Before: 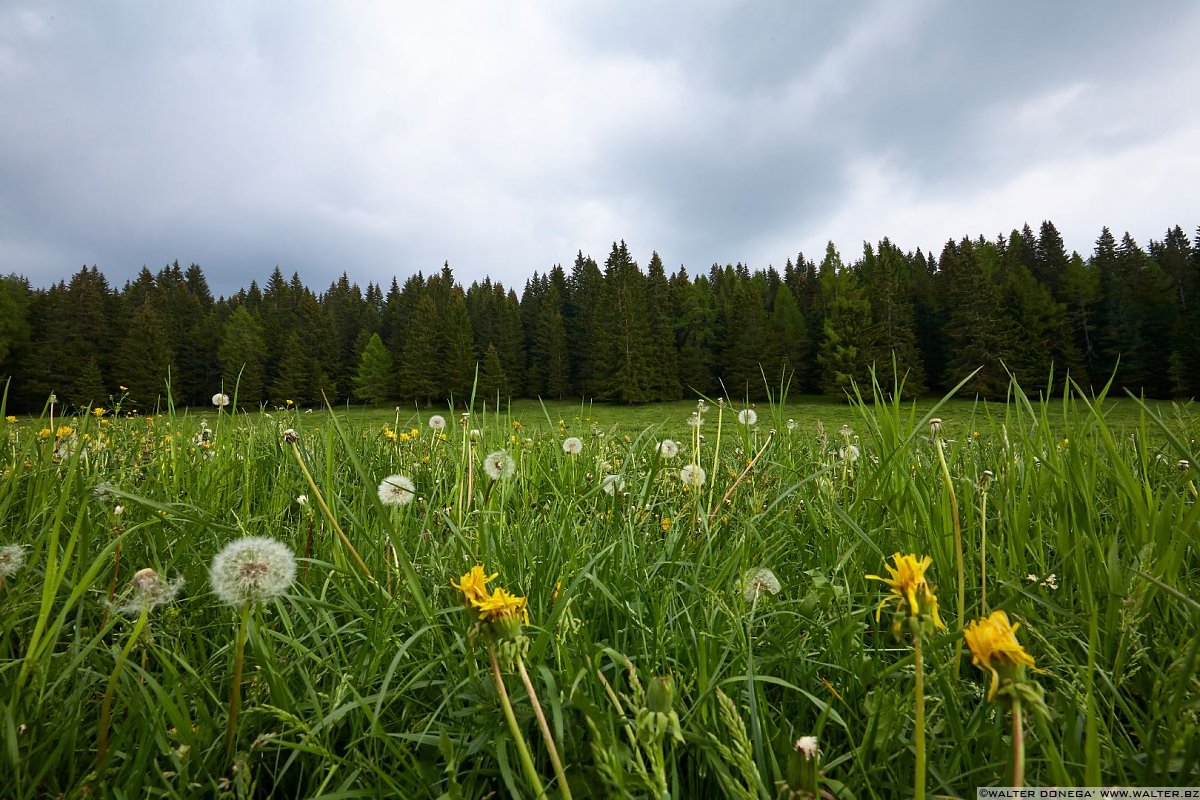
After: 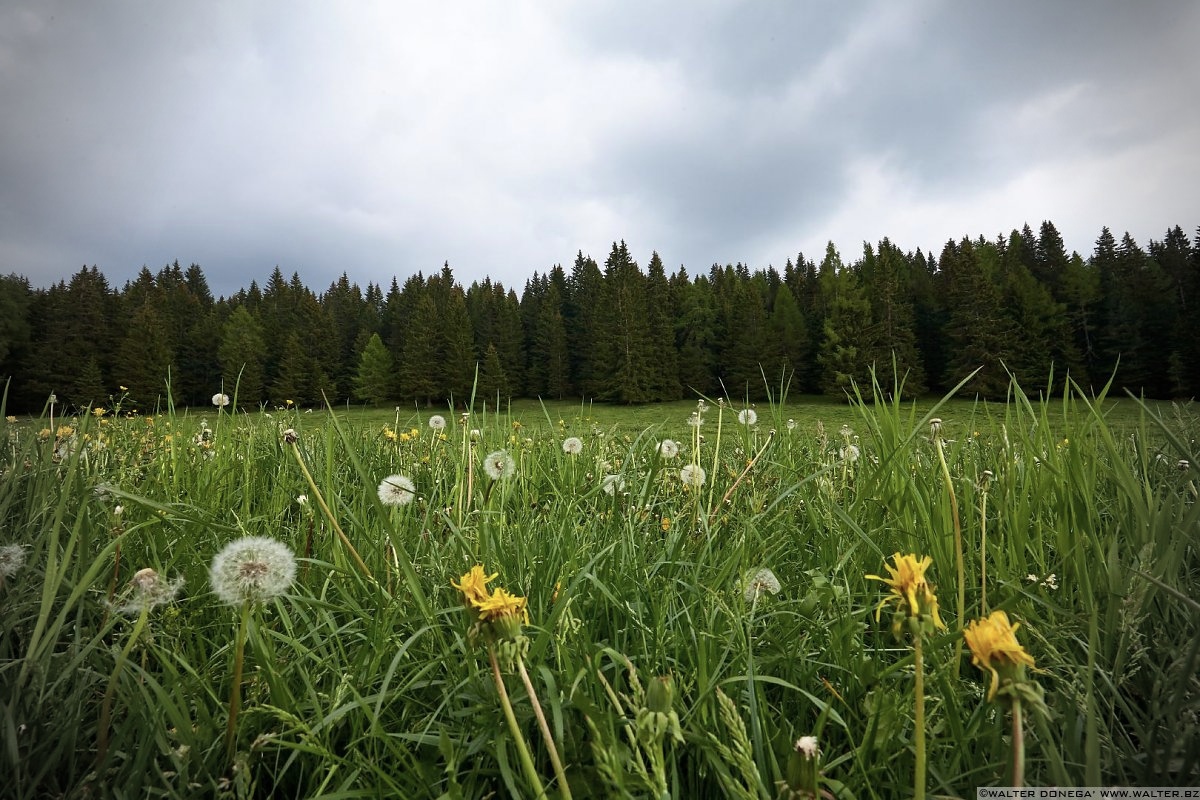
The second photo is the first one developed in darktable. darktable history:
contrast brightness saturation: saturation -0.17
vignetting: fall-off radius 31.48%, brightness -0.472
